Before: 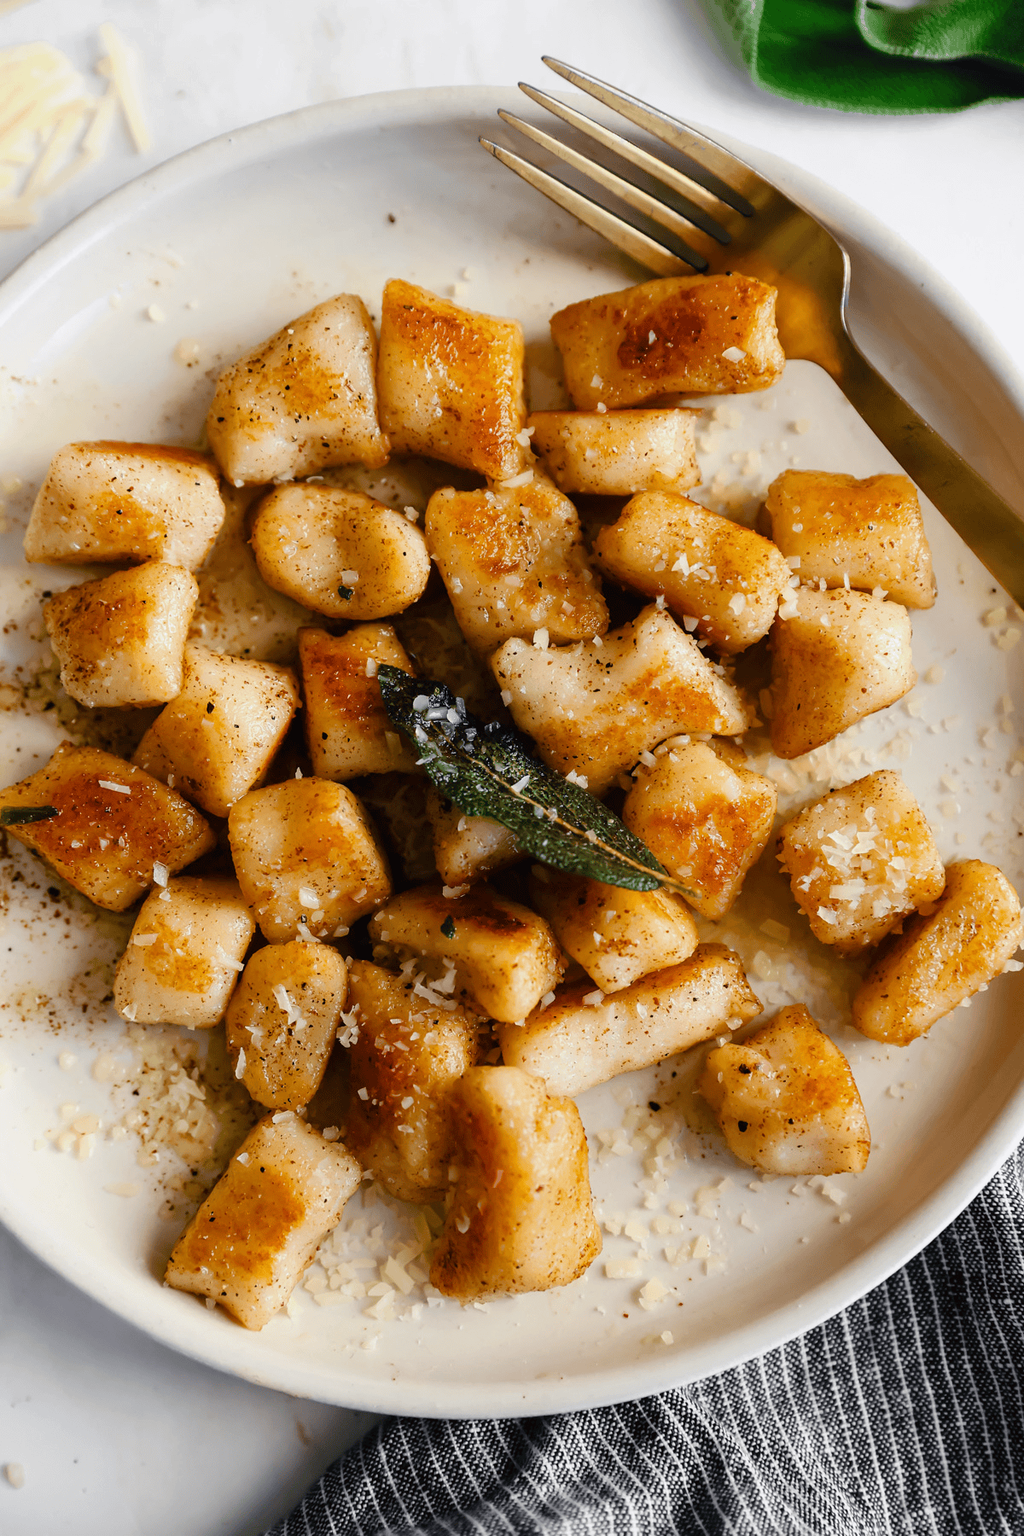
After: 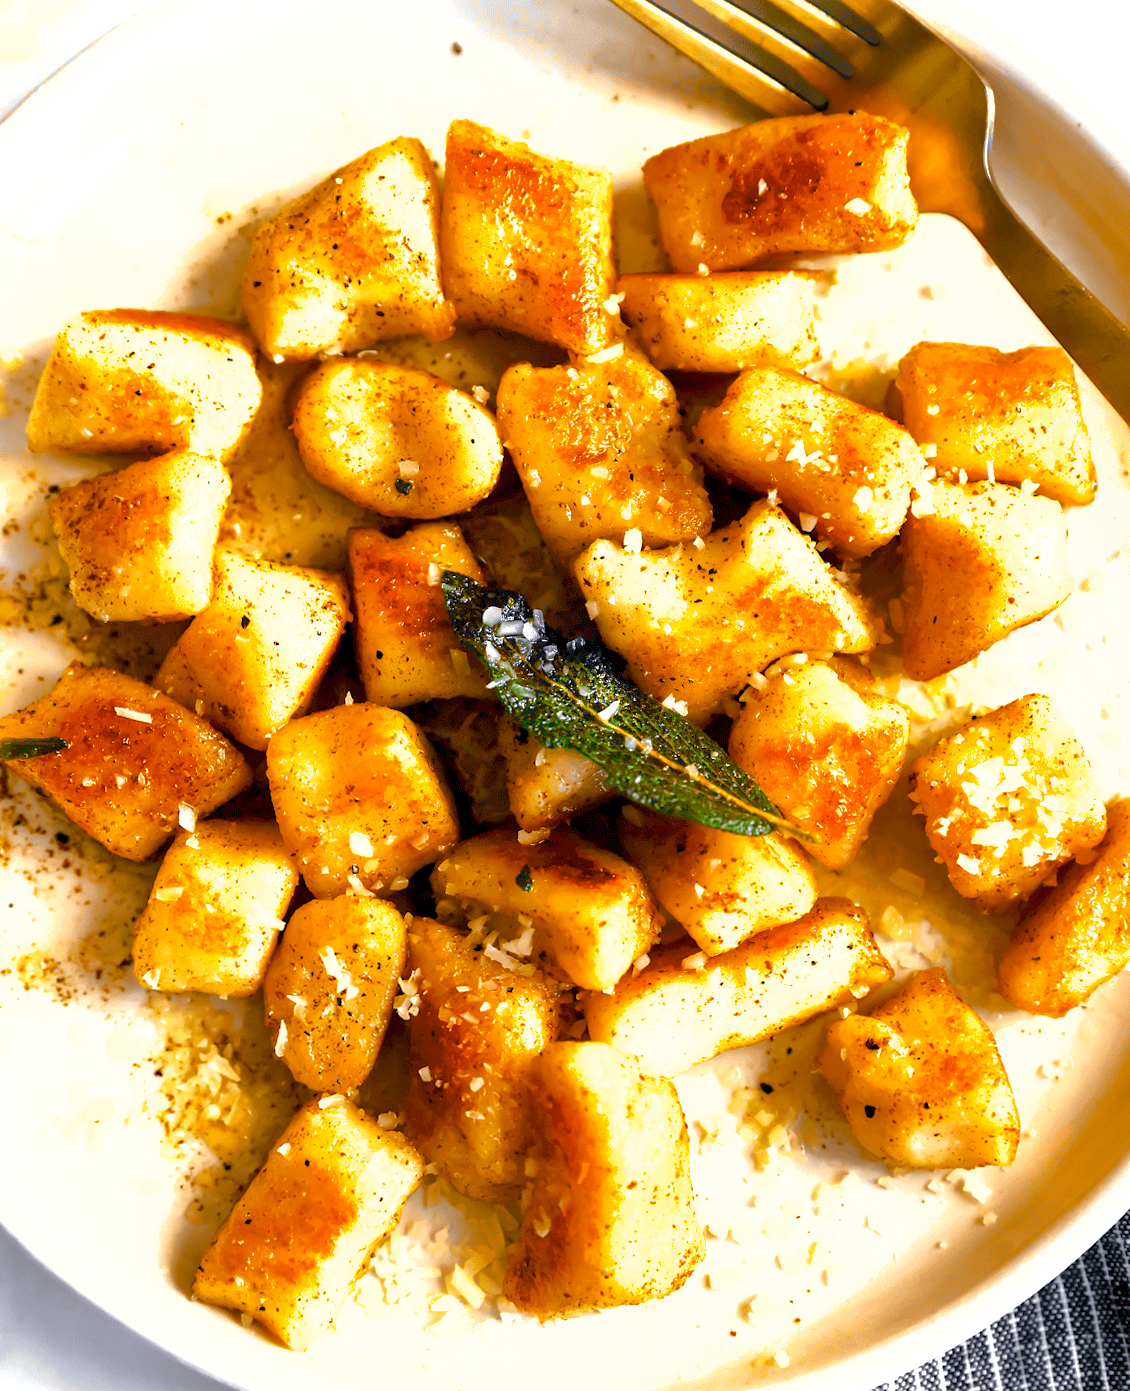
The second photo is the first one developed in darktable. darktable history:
shadows and highlights: on, module defaults
crop and rotate: angle 0.08°, top 11.506%, right 5.564%, bottom 11.043%
exposure: black level correction 0, exposure 1.102 EV, compensate exposure bias true, compensate highlight preservation false
color balance rgb: global offset › luminance -0.51%, perceptual saturation grading › global saturation 6.845%, perceptual saturation grading › shadows 3.831%, global vibrance 50.653%
